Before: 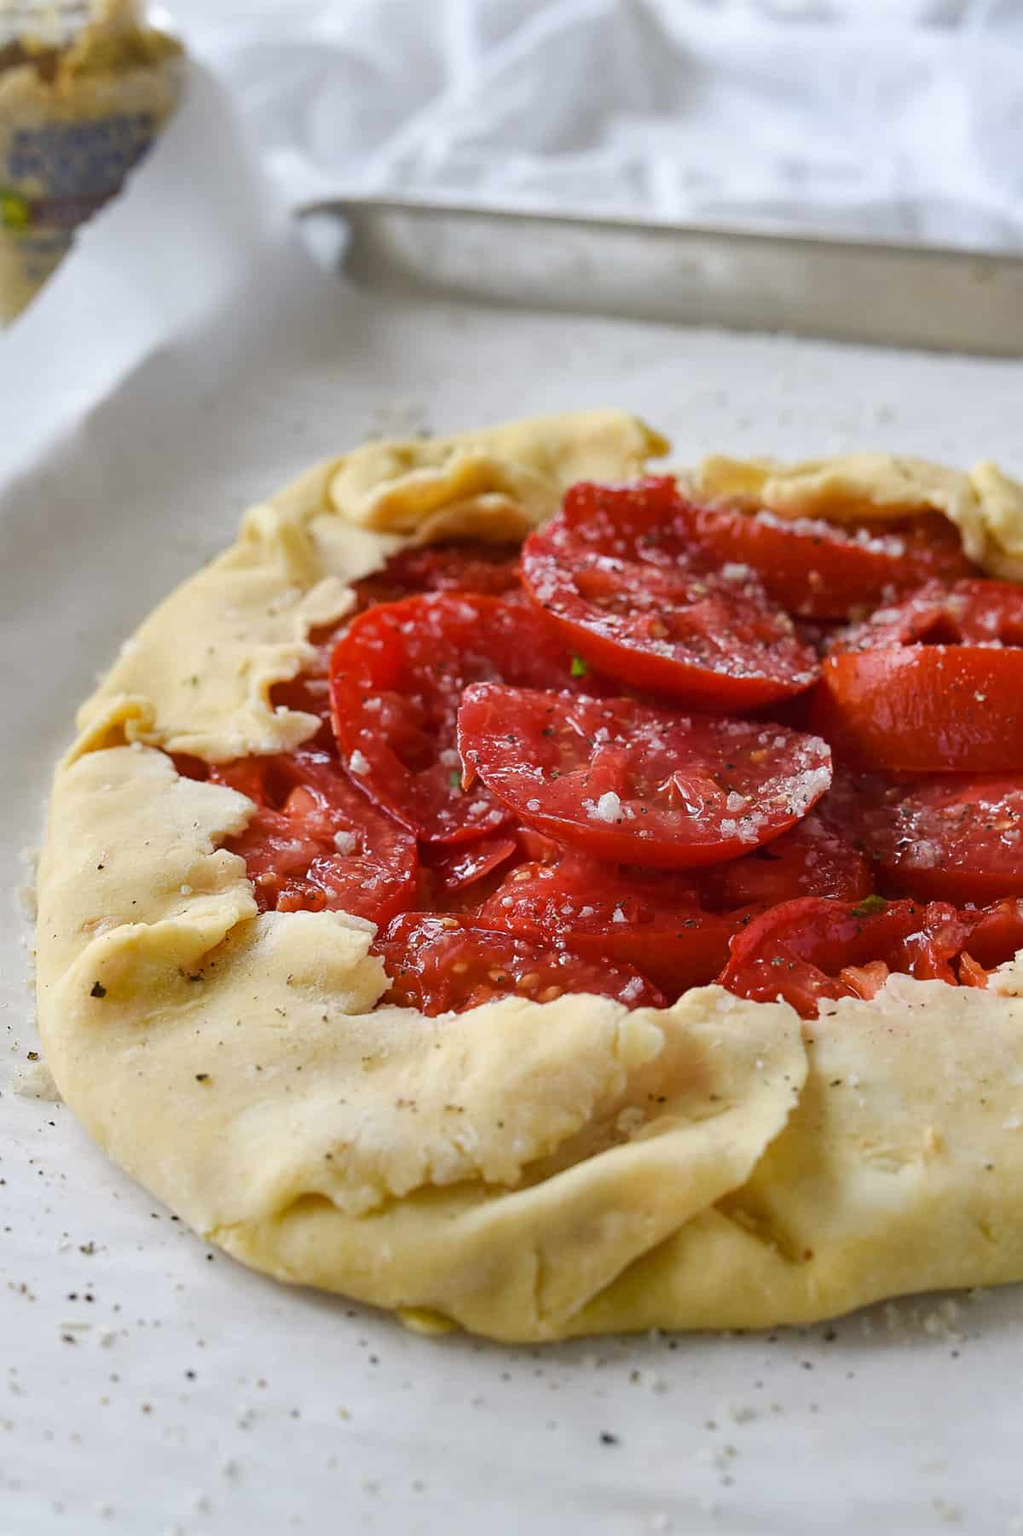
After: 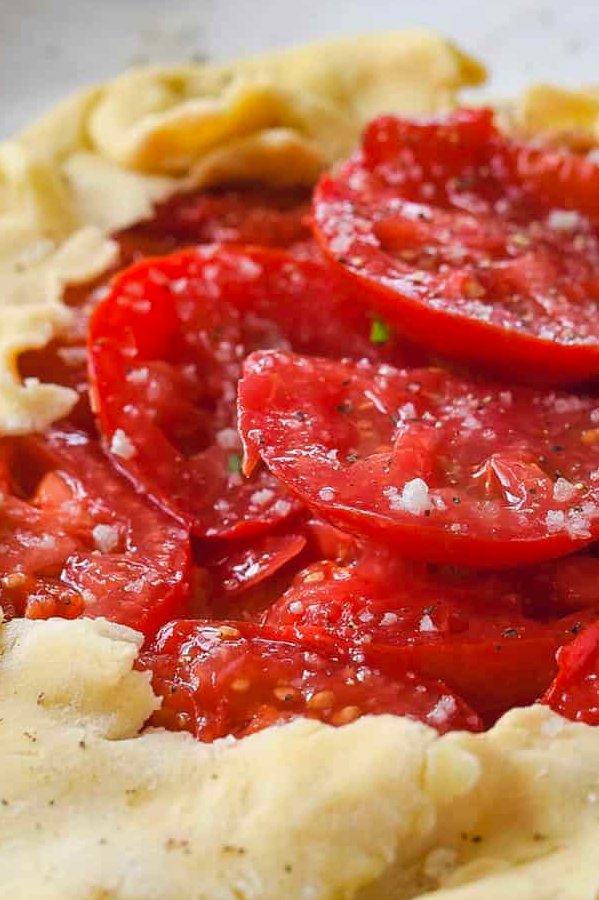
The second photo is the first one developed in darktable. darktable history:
contrast brightness saturation: brightness 0.09, saturation 0.19
crop: left 25%, top 25%, right 25%, bottom 25%
